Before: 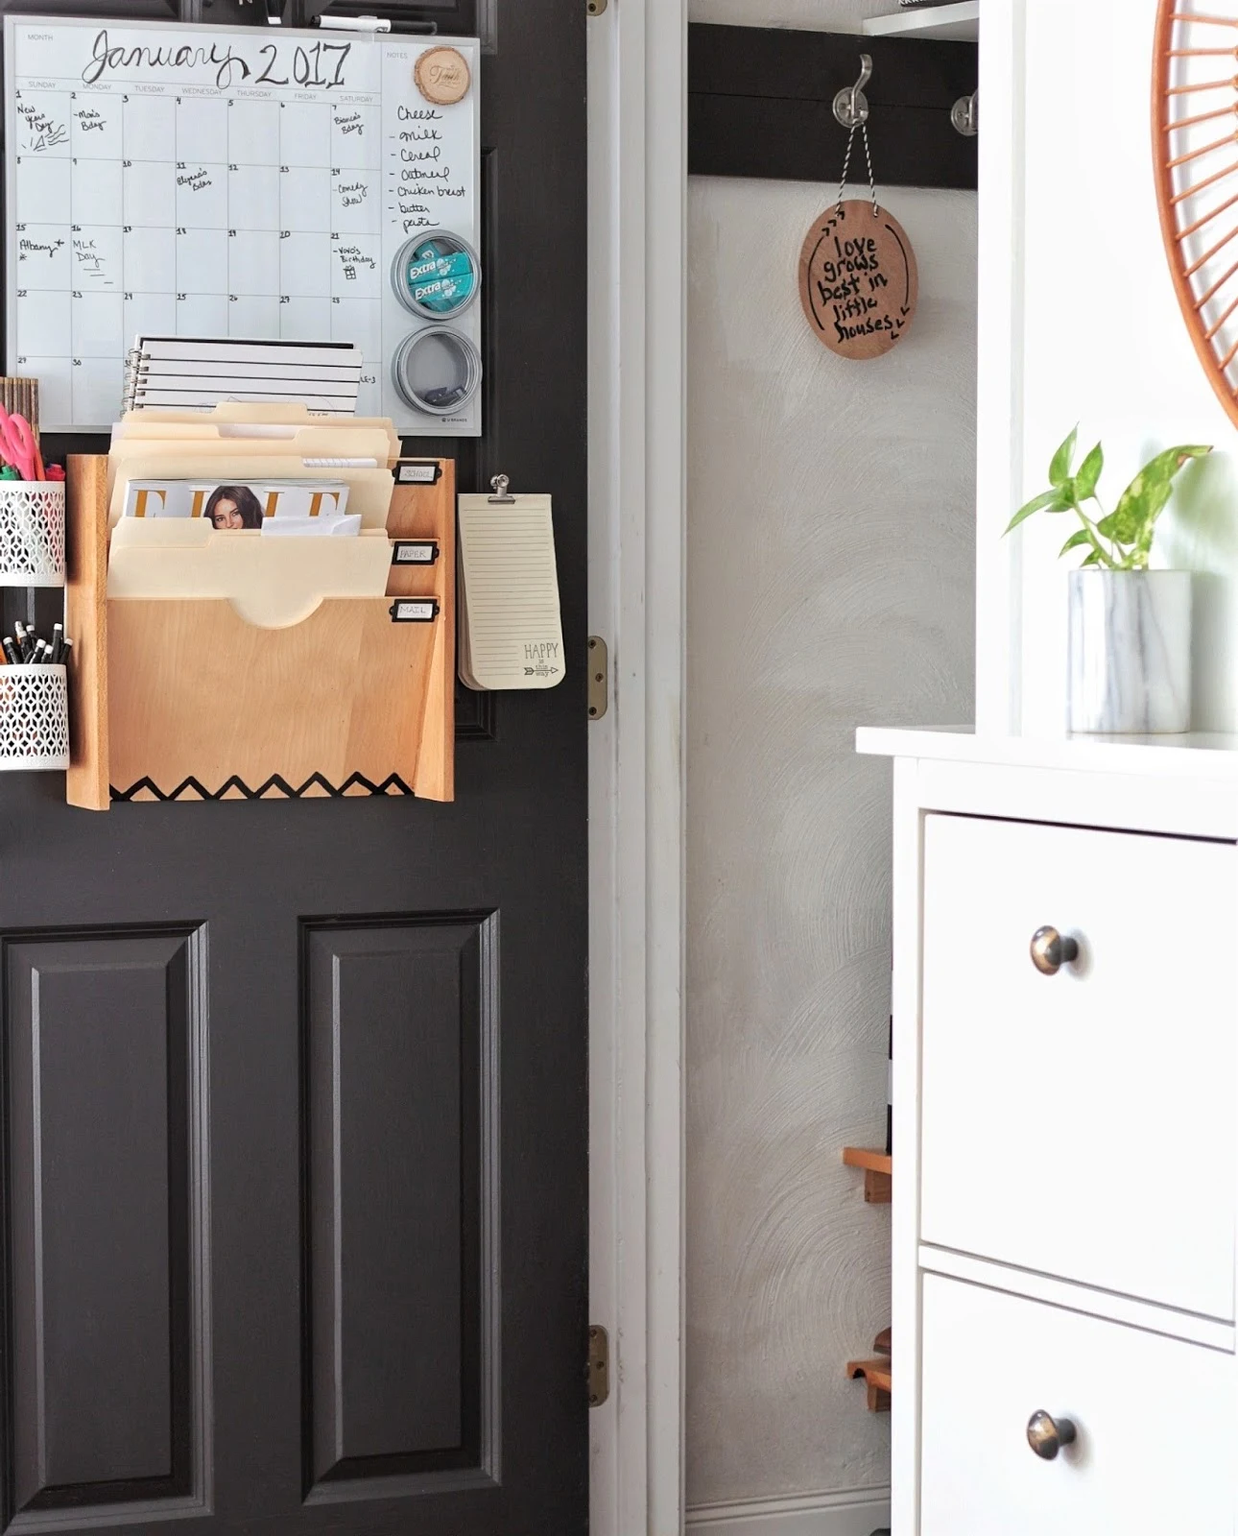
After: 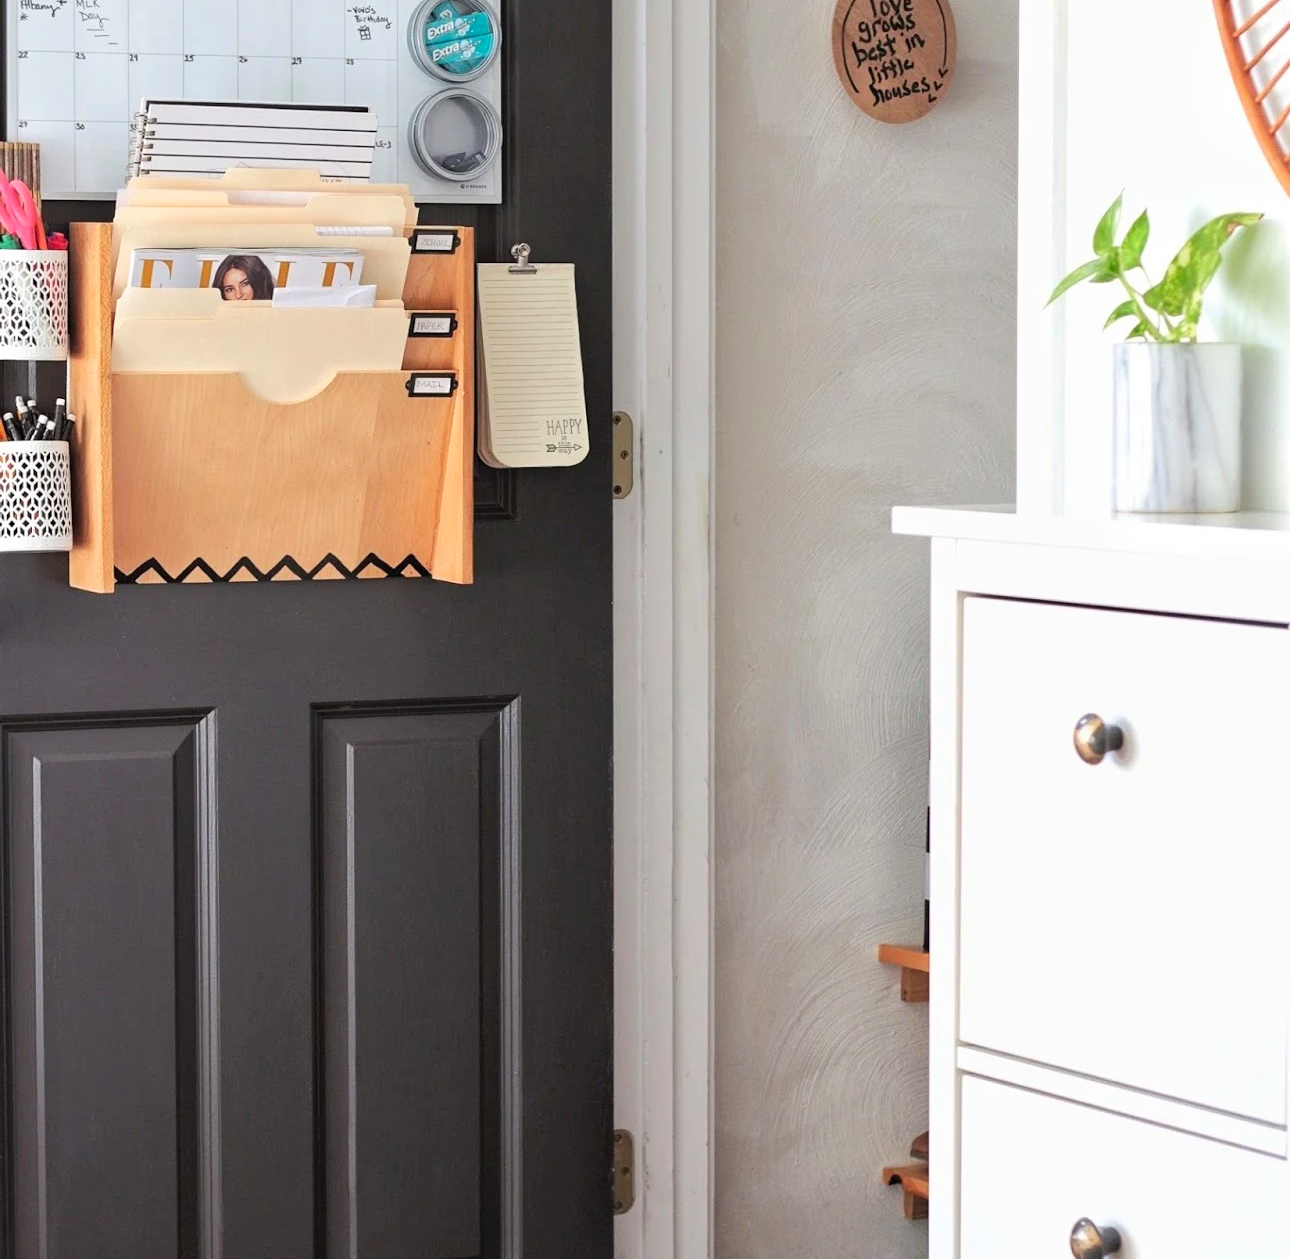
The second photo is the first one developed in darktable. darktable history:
contrast brightness saturation: contrast 0.074, brightness 0.076, saturation 0.181
levels: white 99.92%
crop and rotate: top 15.719%, bottom 5.547%
